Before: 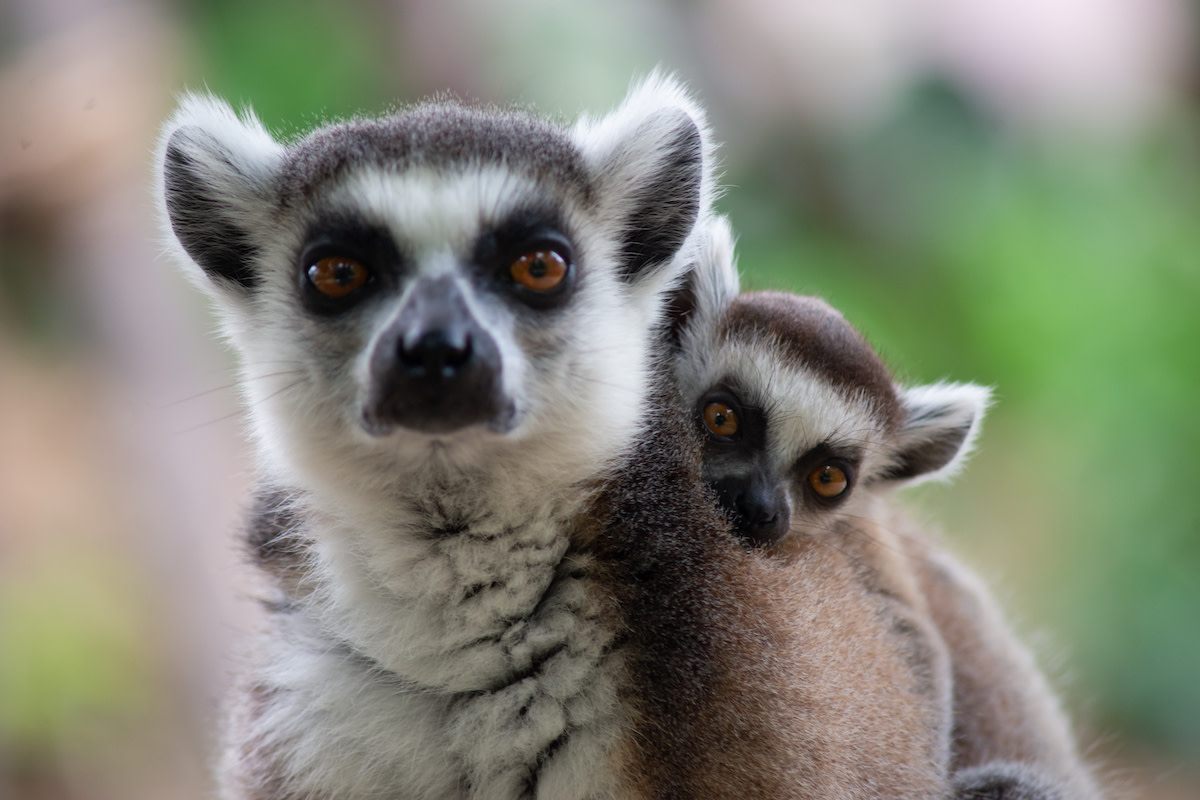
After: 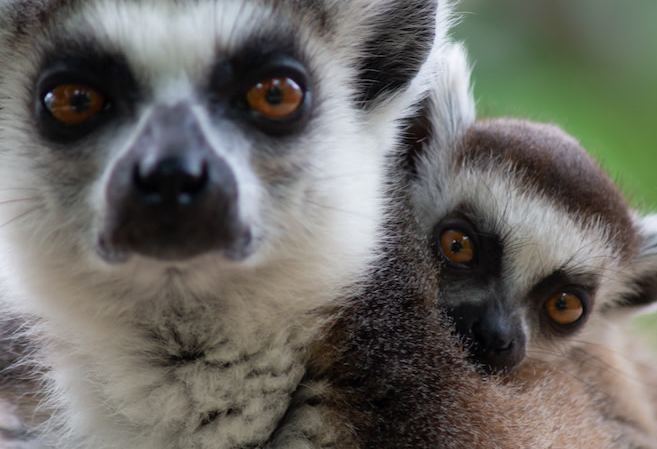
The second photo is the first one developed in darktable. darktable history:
crop and rotate: left 22.042%, top 21.651%, right 23.139%, bottom 22.128%
shadows and highlights: shadows 20.79, highlights -81.5, soften with gaussian
